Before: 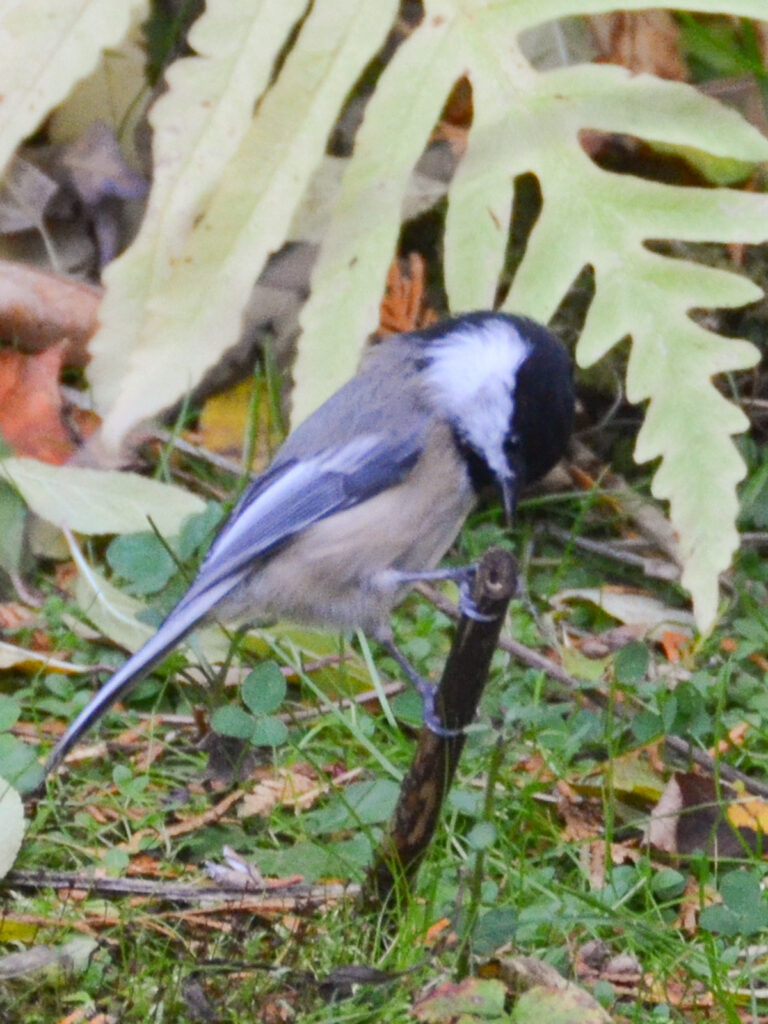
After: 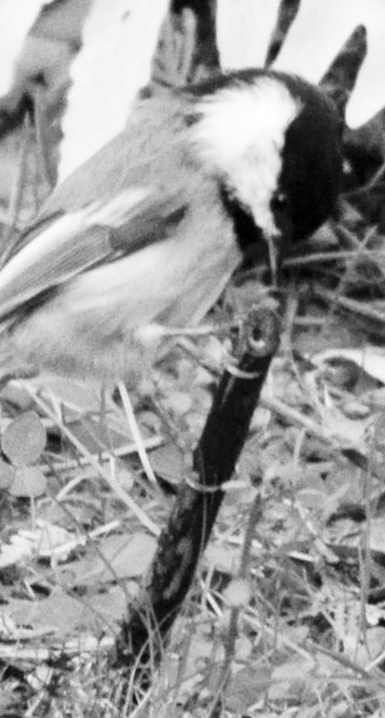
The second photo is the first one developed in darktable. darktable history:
crop: left 31.379%, top 24.658%, right 20.326%, bottom 6.628%
white balance: red 0.978, blue 0.999
monochrome: on, module defaults
rotate and perspective: rotation 1.72°, automatic cropping off
levels: mode automatic, black 0.023%, white 99.97%, levels [0.062, 0.494, 0.925]
base curve: curves: ch0 [(0, 0) (0.028, 0.03) (0.121, 0.232) (0.46, 0.748) (0.859, 0.968) (1, 1)], preserve colors none
